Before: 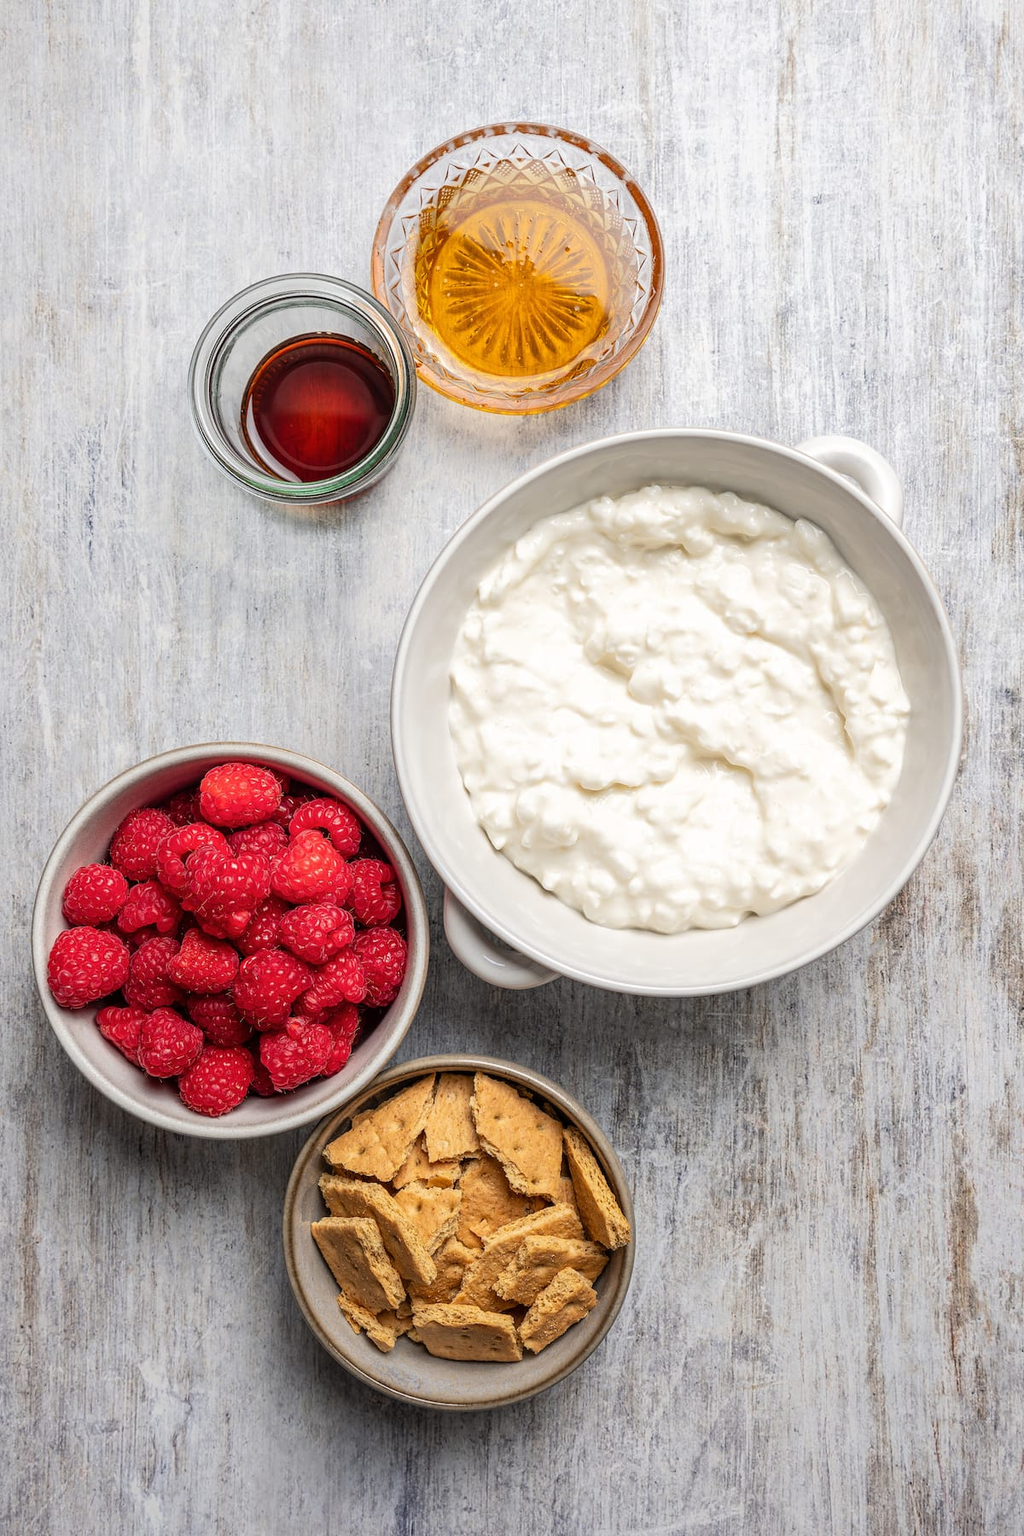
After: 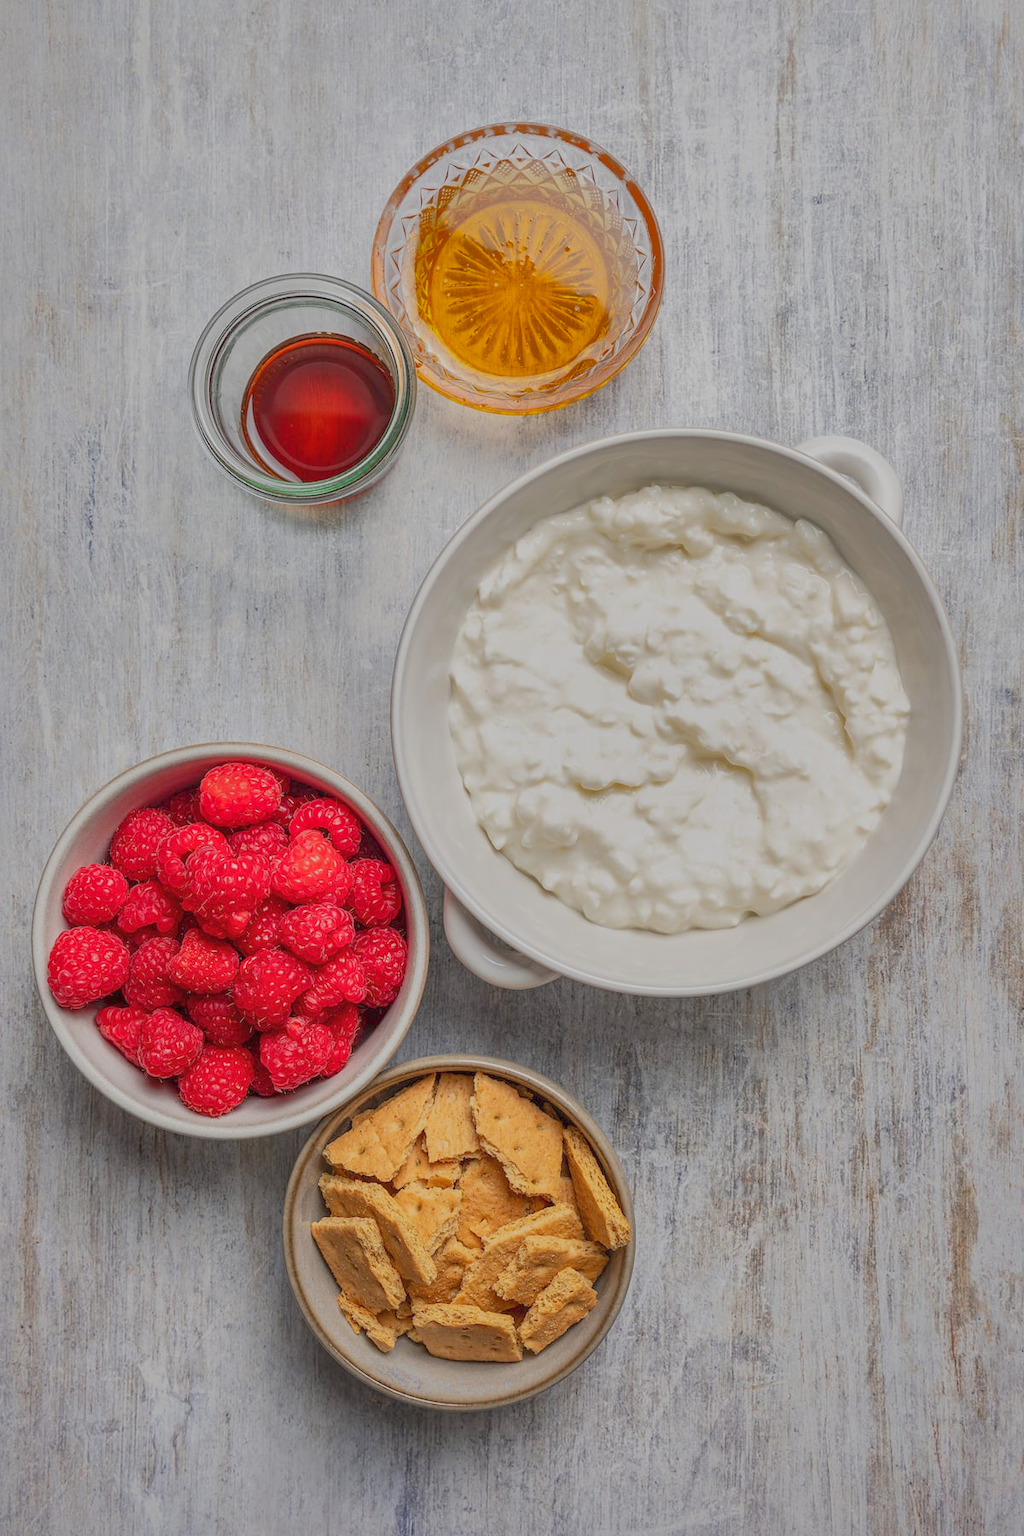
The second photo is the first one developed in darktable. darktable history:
shadows and highlights: shadows 60, highlights -60
levels: levels [0, 0.476, 0.951]
color balance rgb: contrast -30%
tone equalizer: on, module defaults
